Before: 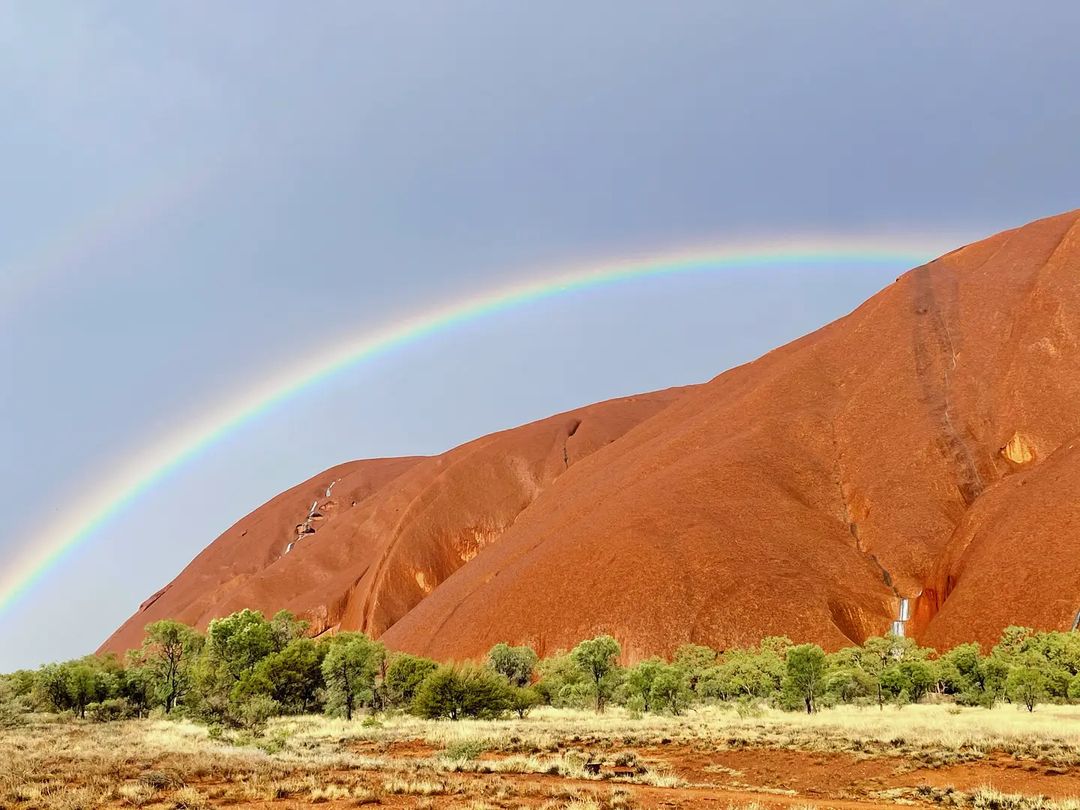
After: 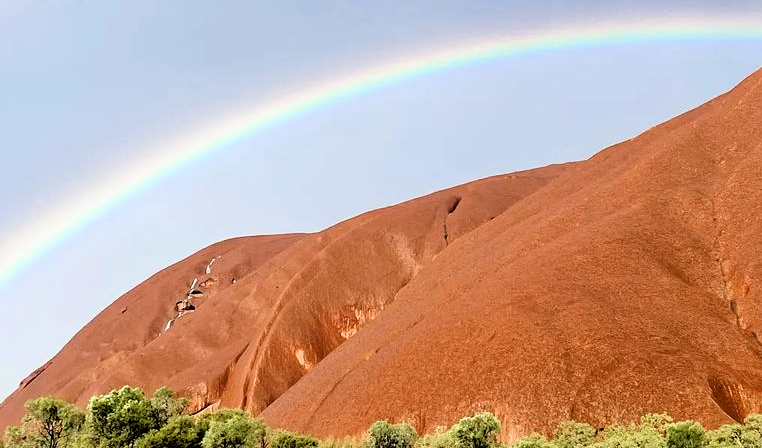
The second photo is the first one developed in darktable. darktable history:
filmic rgb: black relative exposure -3.57 EV, white relative exposure 2.29 EV, hardness 3.41
crop: left 11.123%, top 27.61%, right 18.3%, bottom 17.034%
